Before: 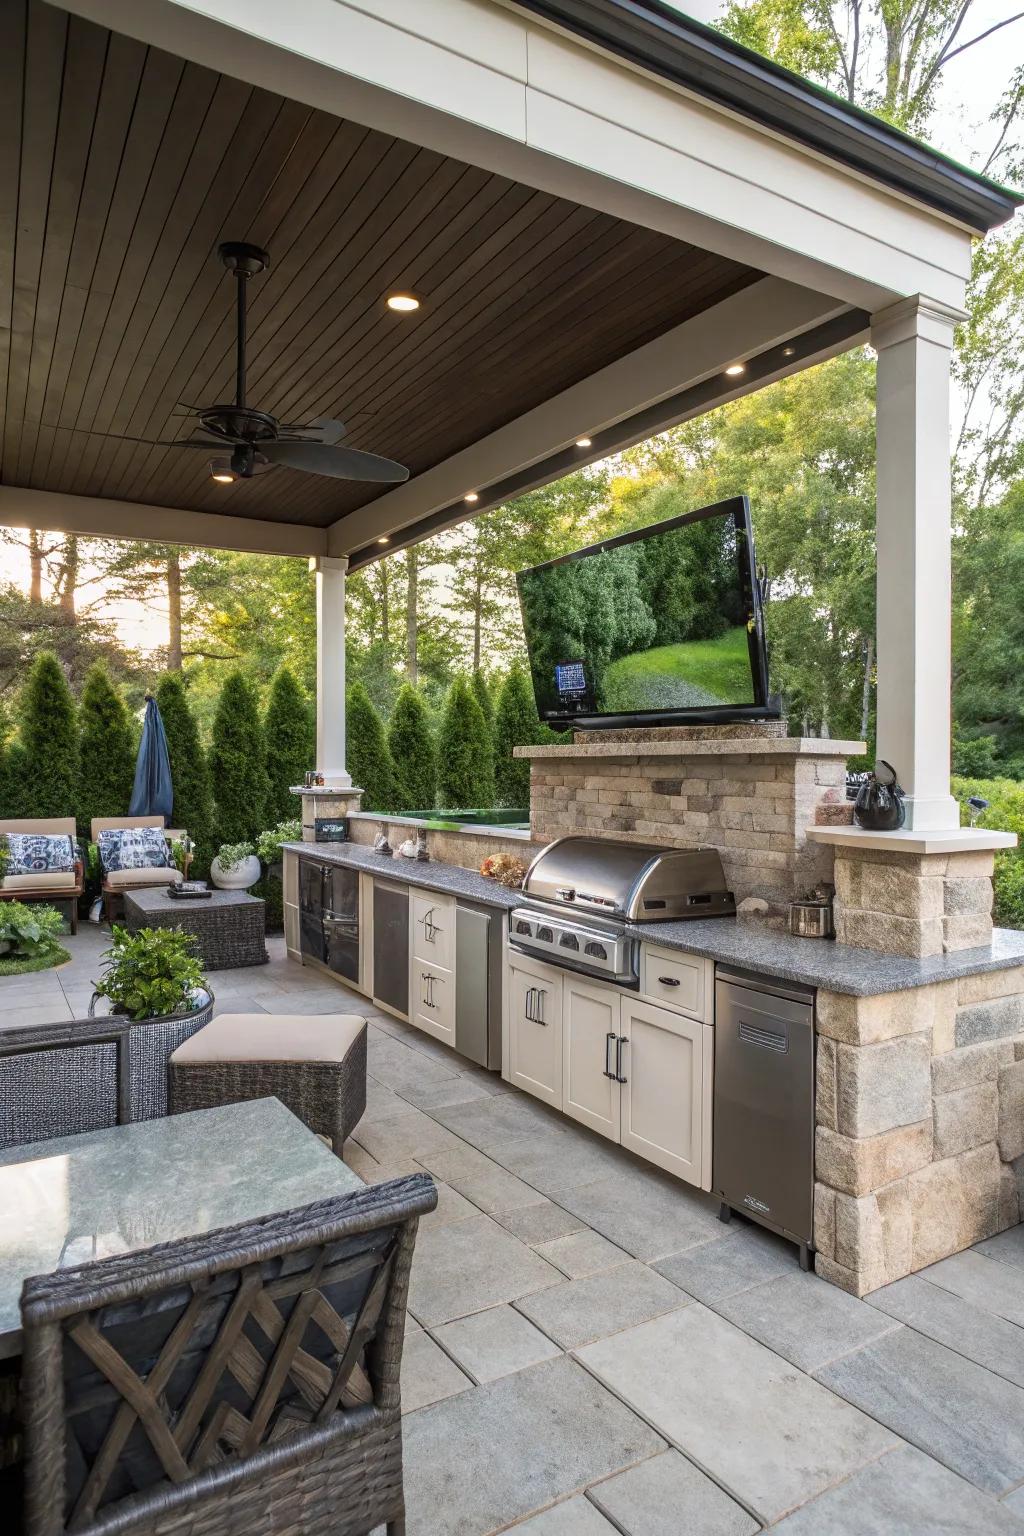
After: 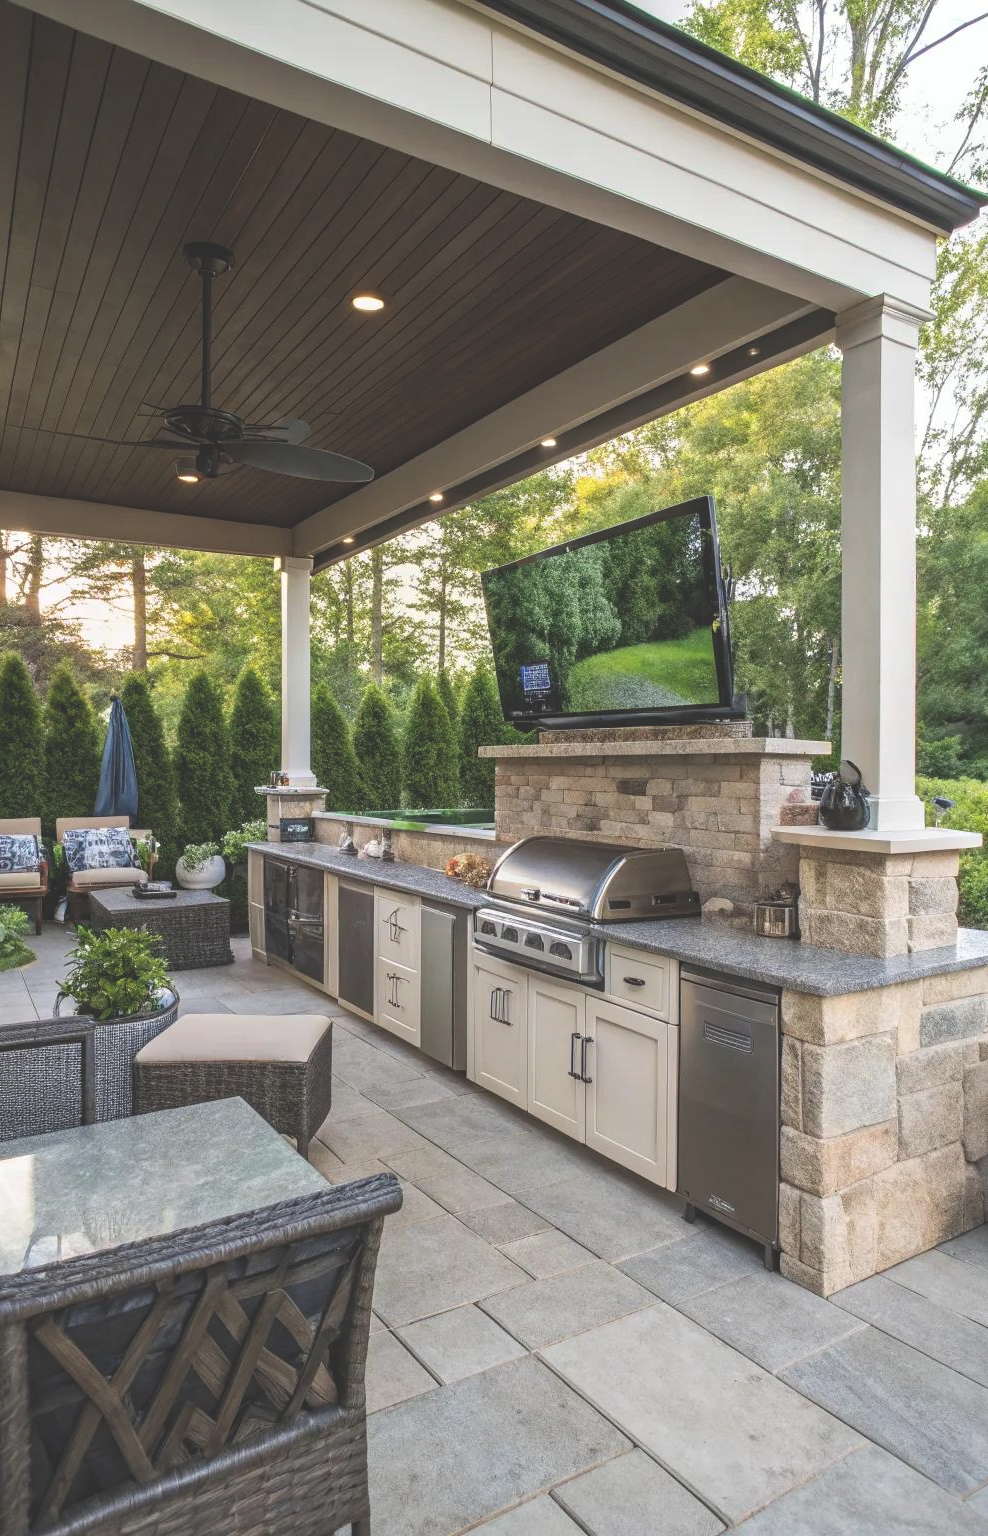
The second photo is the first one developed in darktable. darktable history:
exposure: black level correction -0.027, compensate exposure bias true, compensate highlight preservation false
crop and rotate: left 3.428%
